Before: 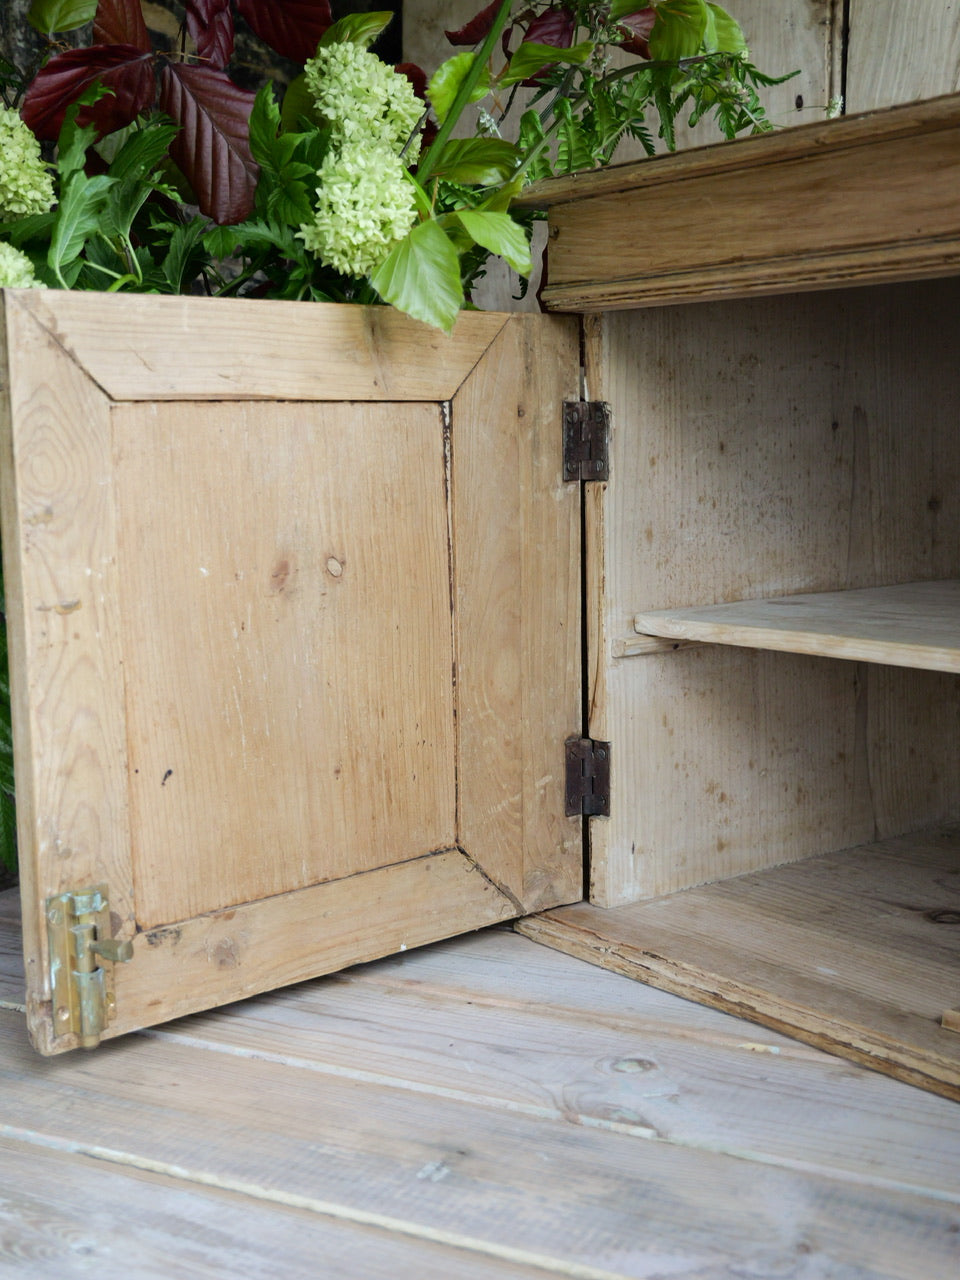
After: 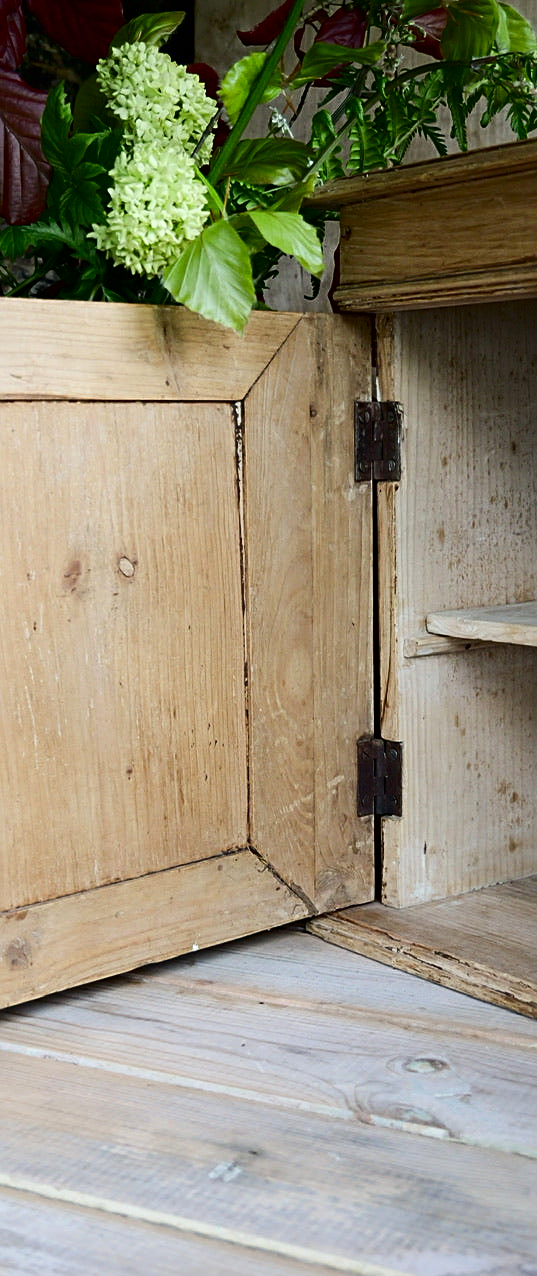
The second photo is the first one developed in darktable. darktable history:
sharpen: on, module defaults
contrast brightness saturation: contrast 0.2, brightness -0.11, saturation 0.1
crop: left 21.674%, right 22.086%
